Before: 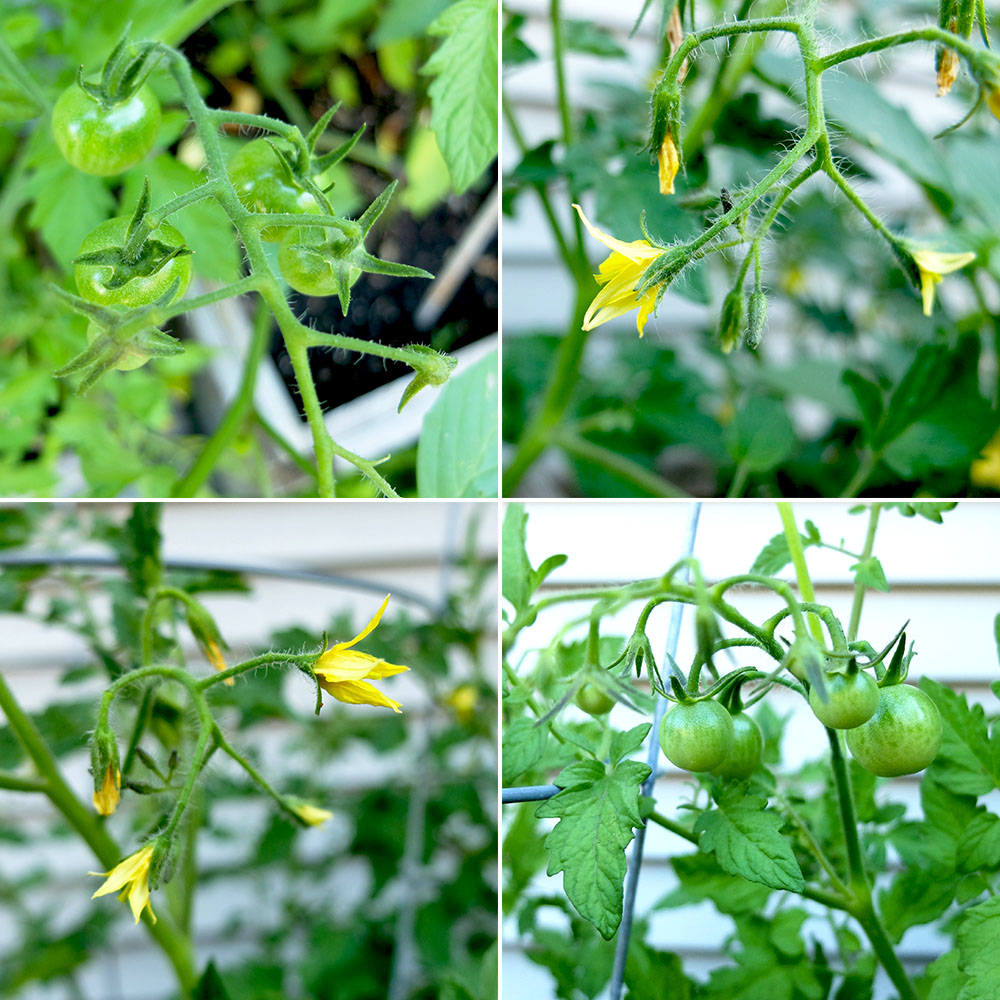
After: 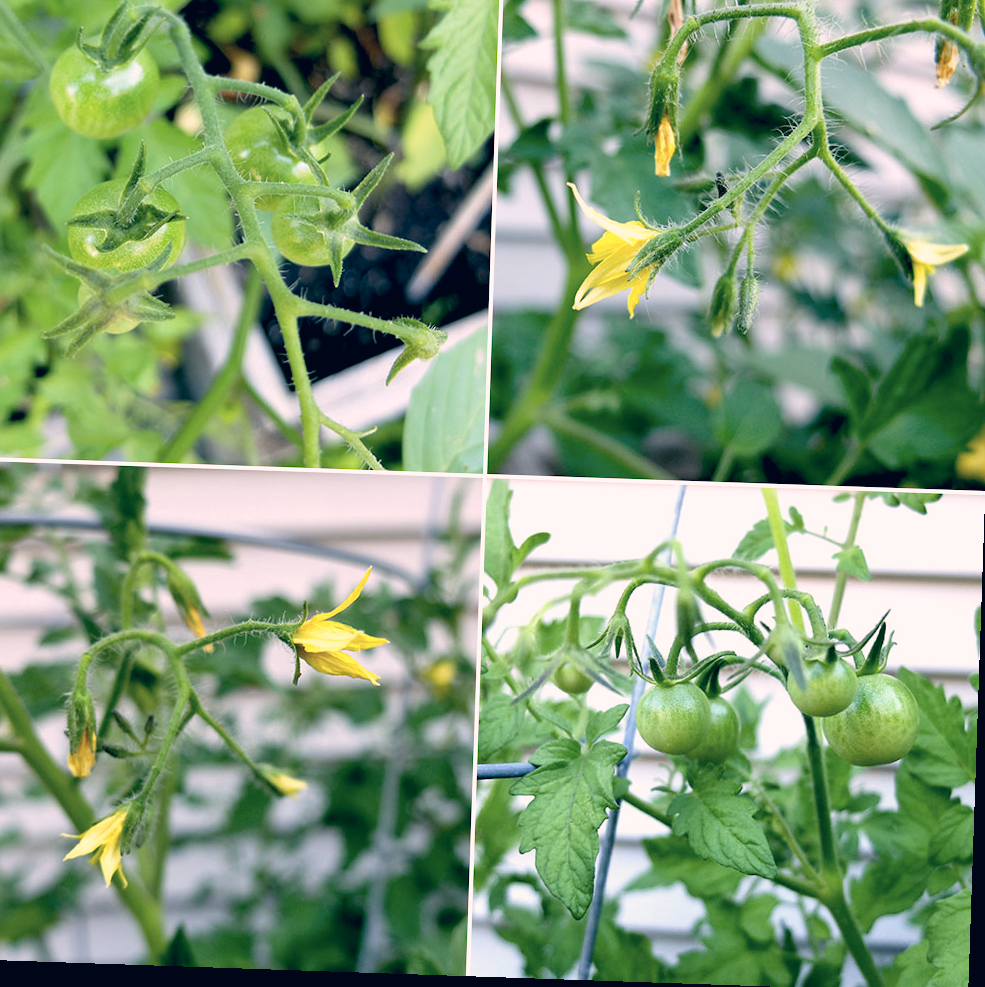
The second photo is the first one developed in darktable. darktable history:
crop and rotate: angle -1.95°, left 3.125%, top 3.946%, right 1.489%, bottom 0.549%
color correction: highlights a* 13.71, highlights b* 6.15, shadows a* -5.77, shadows b* -15.17, saturation 0.828
